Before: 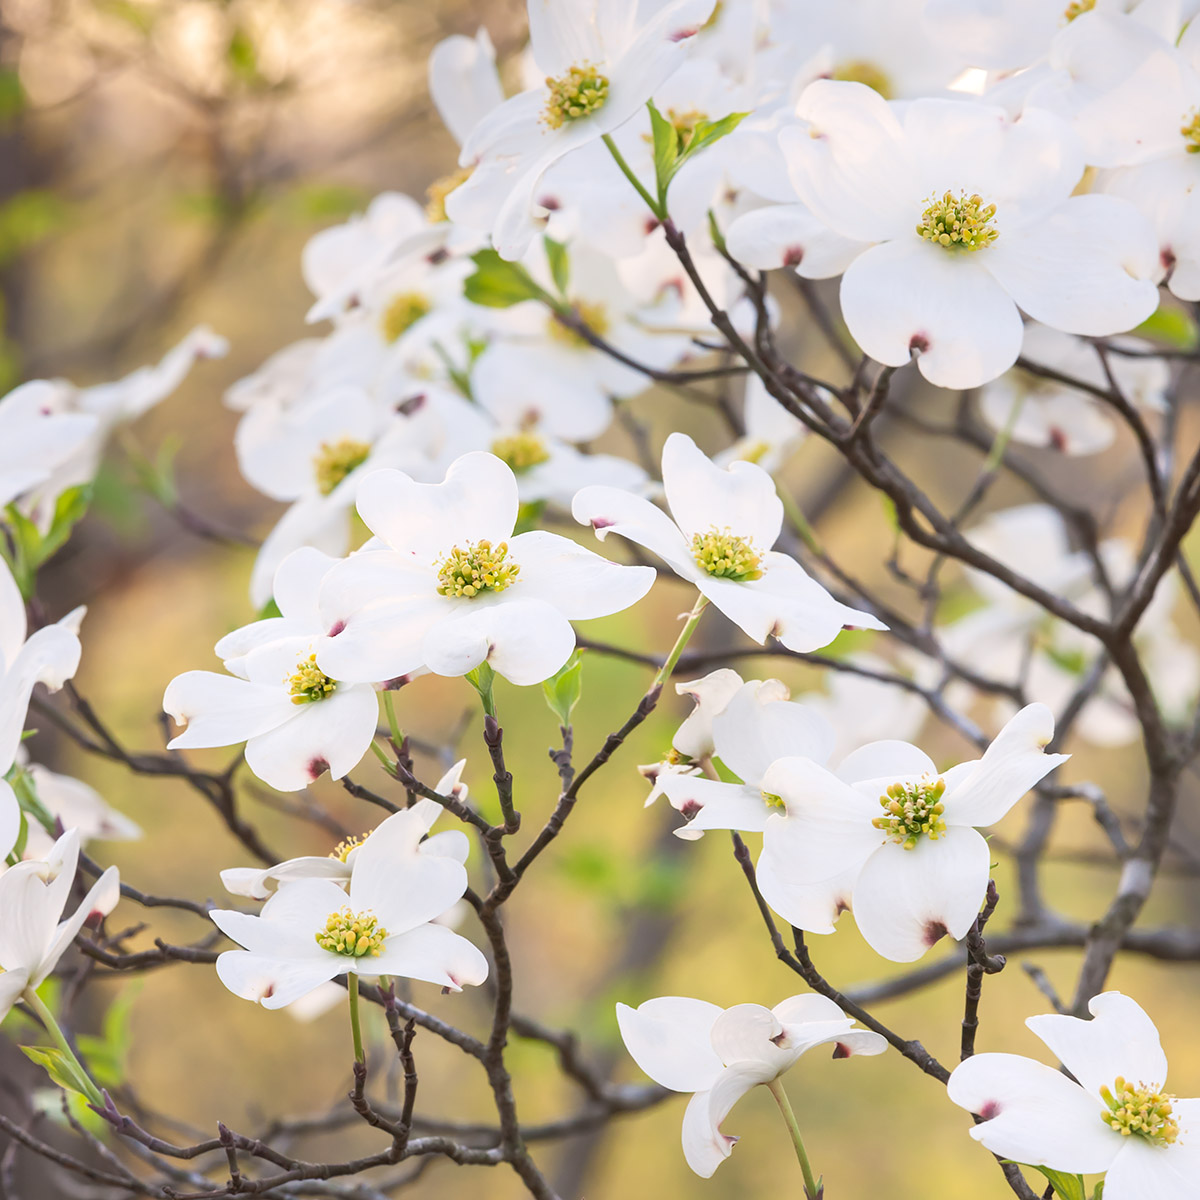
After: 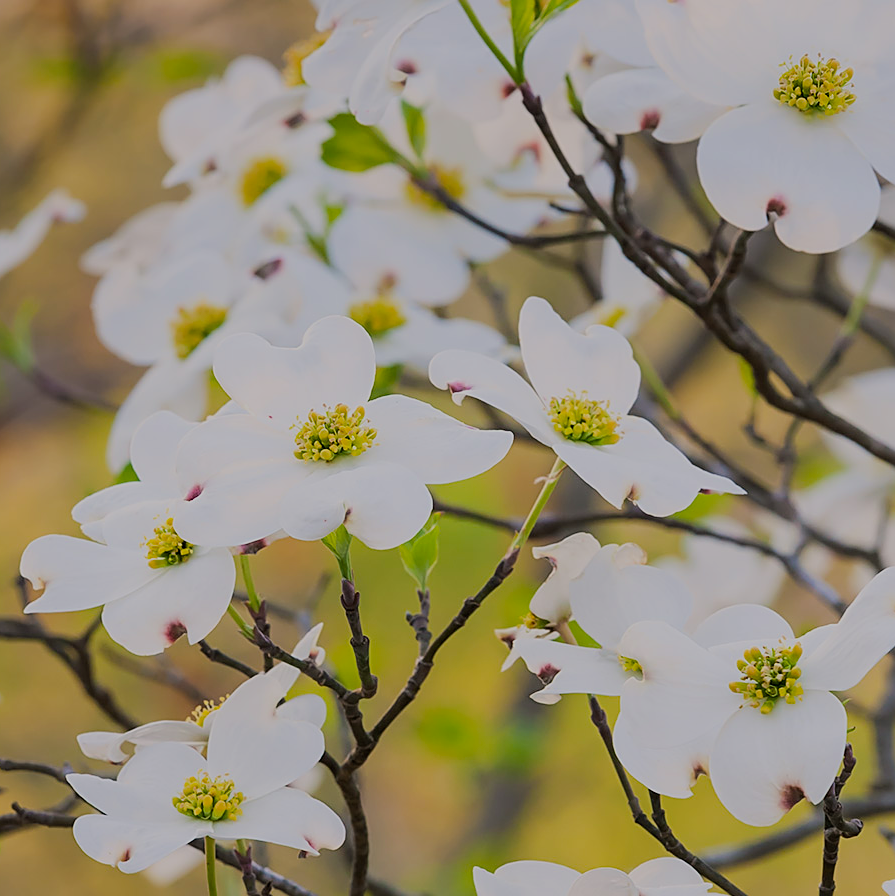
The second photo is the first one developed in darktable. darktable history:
crop and rotate: left 11.928%, top 11.401%, right 13.422%, bottom 13.865%
sharpen: on, module defaults
color balance rgb: shadows lift › luminance -8.028%, shadows lift › chroma 2.165%, shadows lift › hue 163.48°, perceptual saturation grading › global saturation -0.046%, global vibrance 44.745%
filmic rgb: black relative exposure -7.65 EV, white relative exposure 4.56 EV, threshold 5.98 EV, hardness 3.61, contrast in shadows safe, enable highlight reconstruction true
exposure: exposure -0.051 EV, compensate exposure bias true, compensate highlight preservation false
